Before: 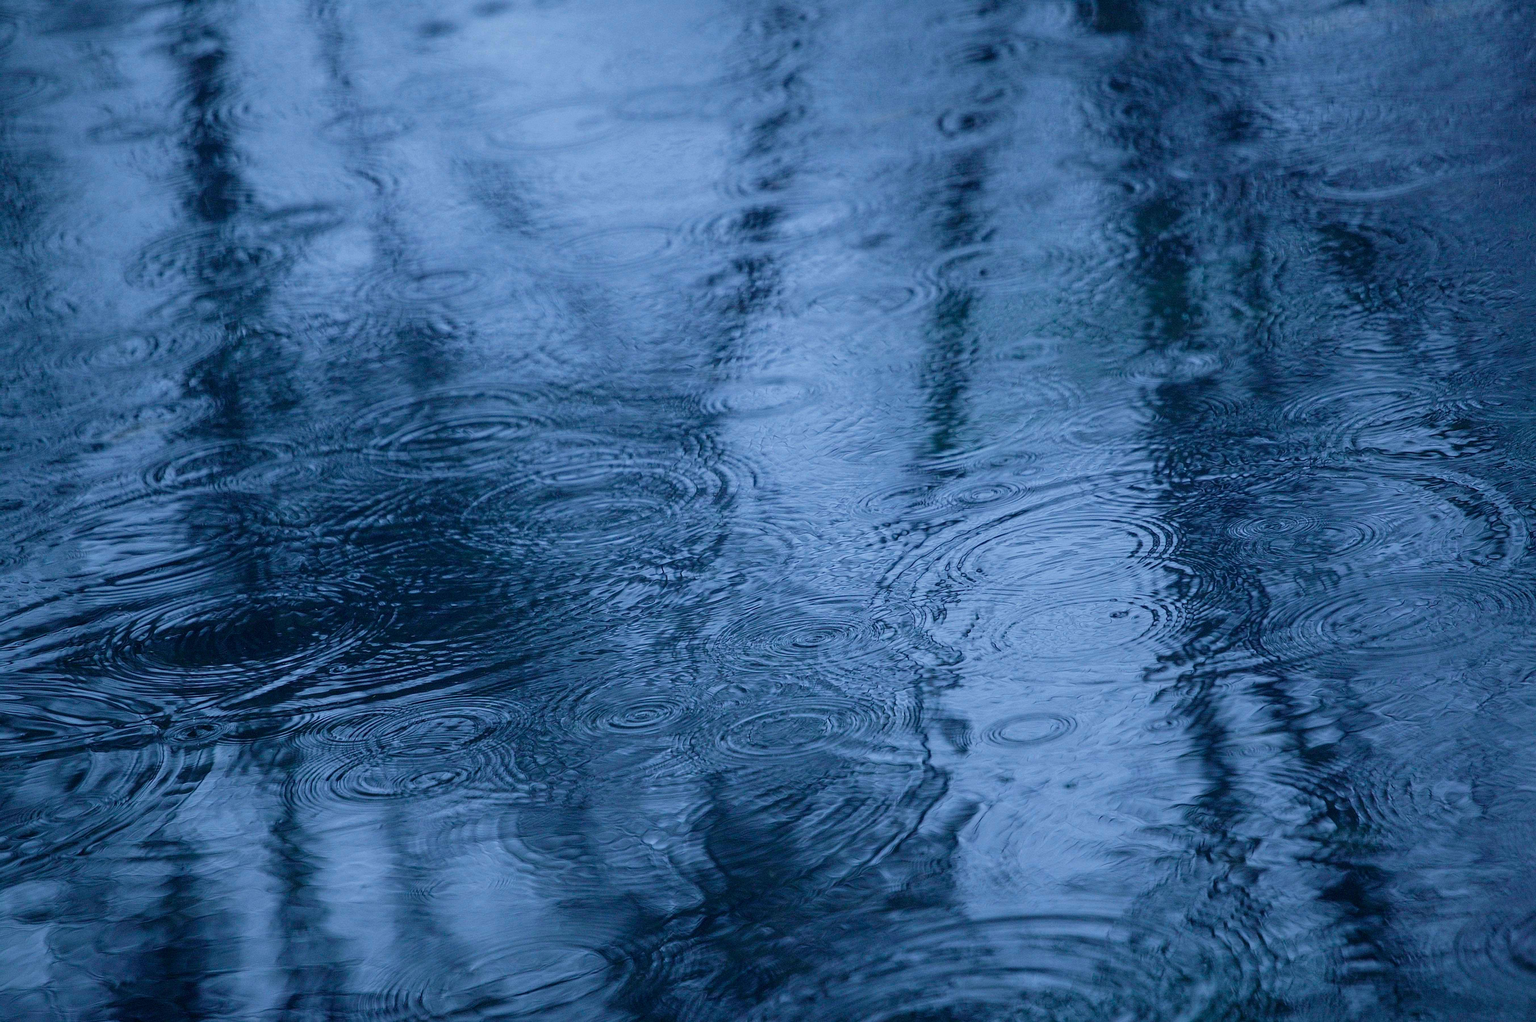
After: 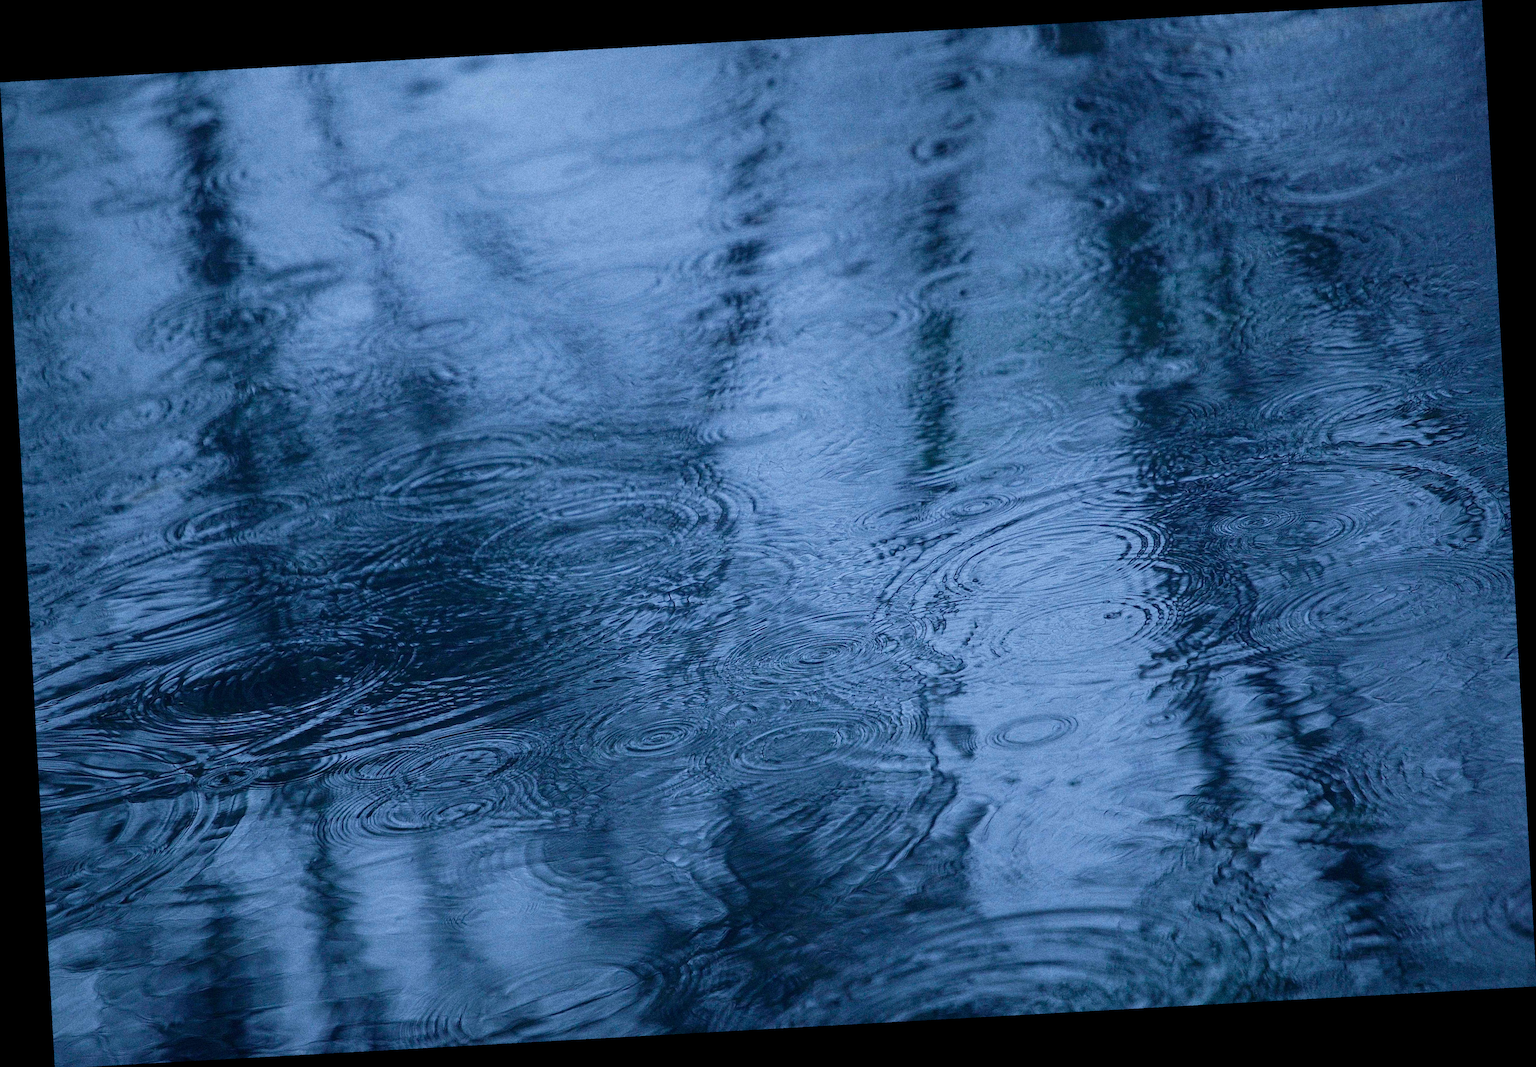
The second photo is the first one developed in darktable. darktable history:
grain: coarseness 0.09 ISO, strength 40%
rotate and perspective: rotation -3.18°, automatic cropping off
